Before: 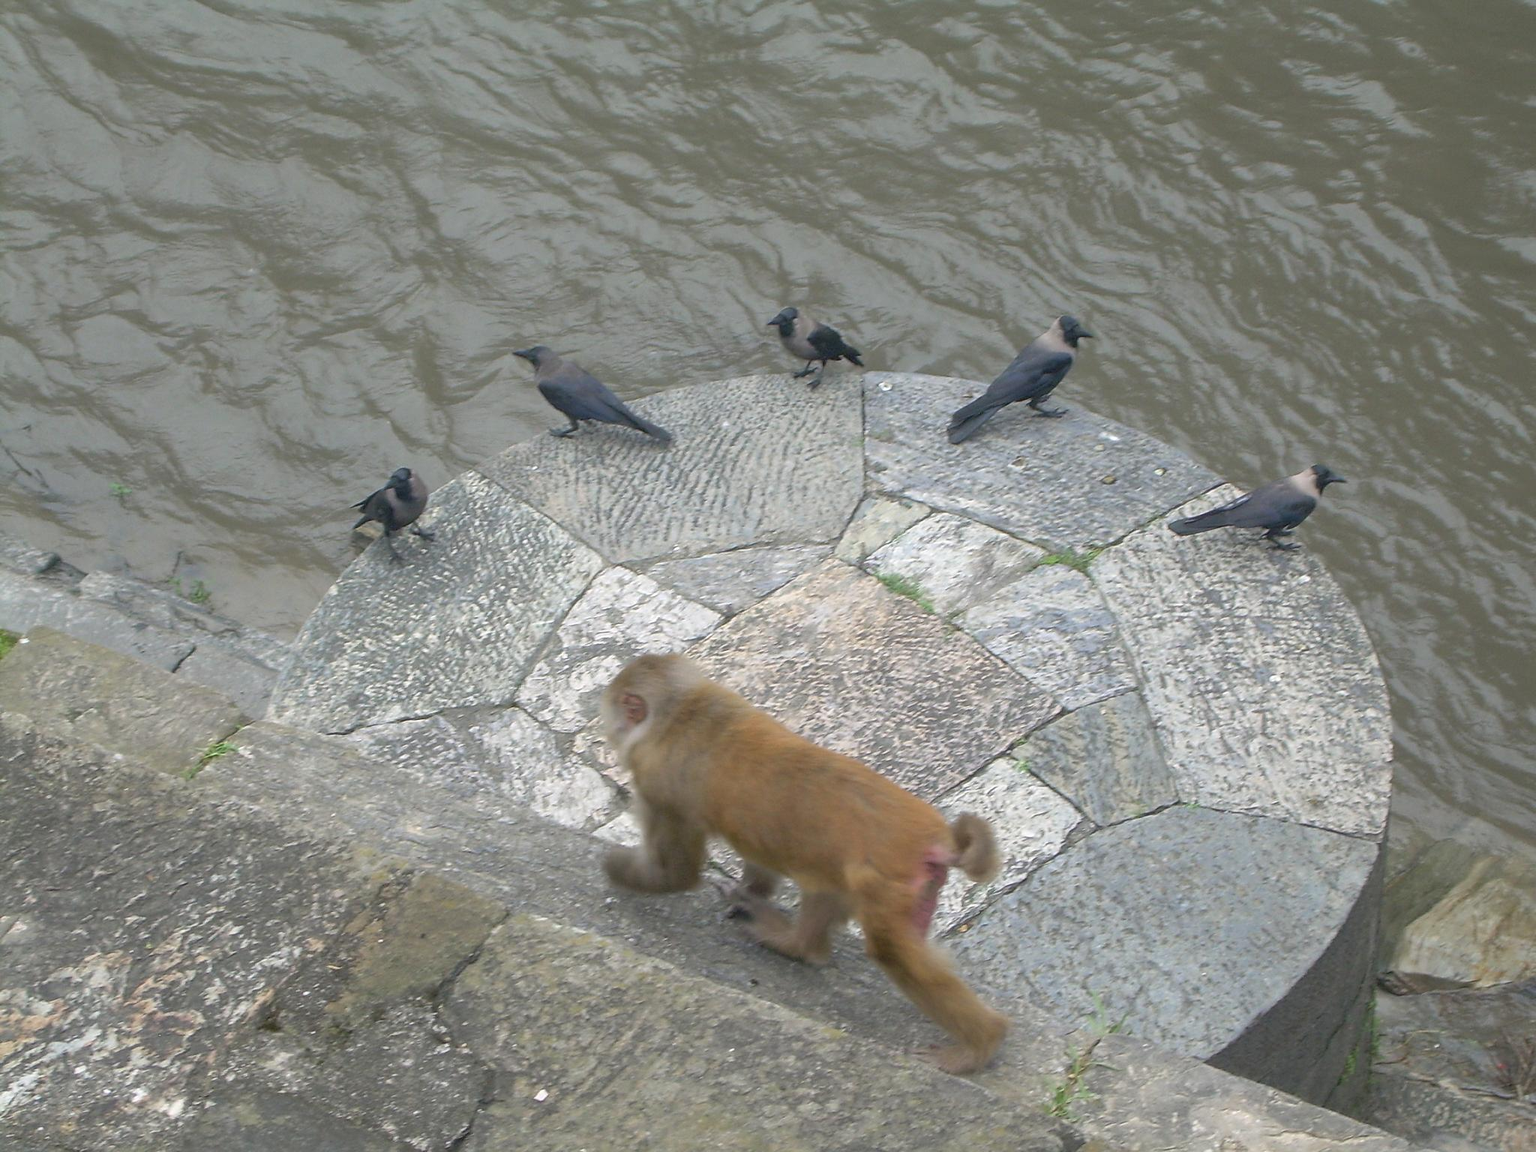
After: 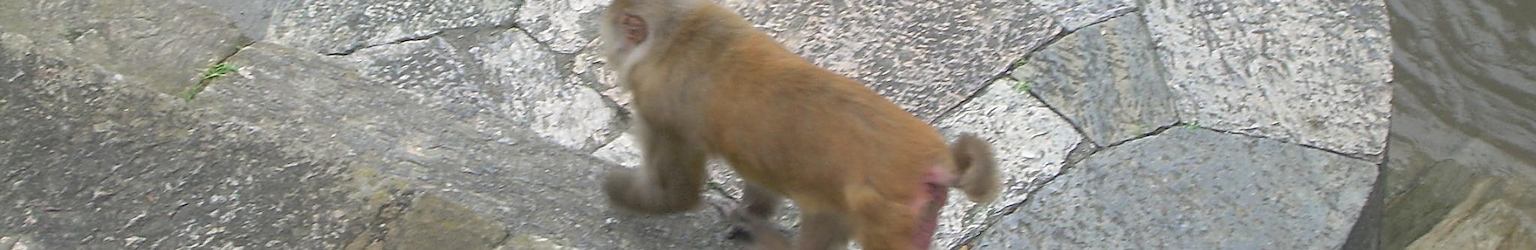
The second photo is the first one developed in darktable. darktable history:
crop and rotate: top 58.991%, bottom 19.262%
sharpen: amount 0.215
